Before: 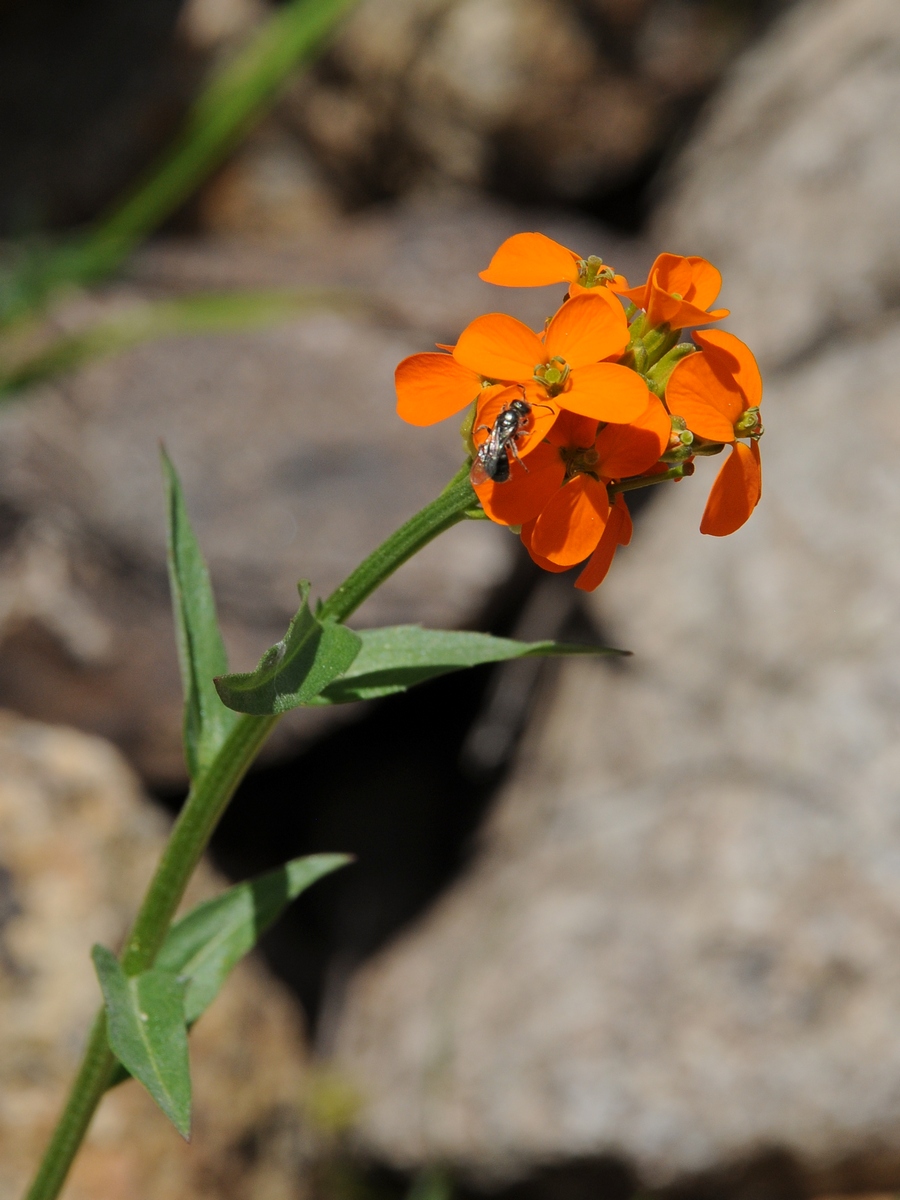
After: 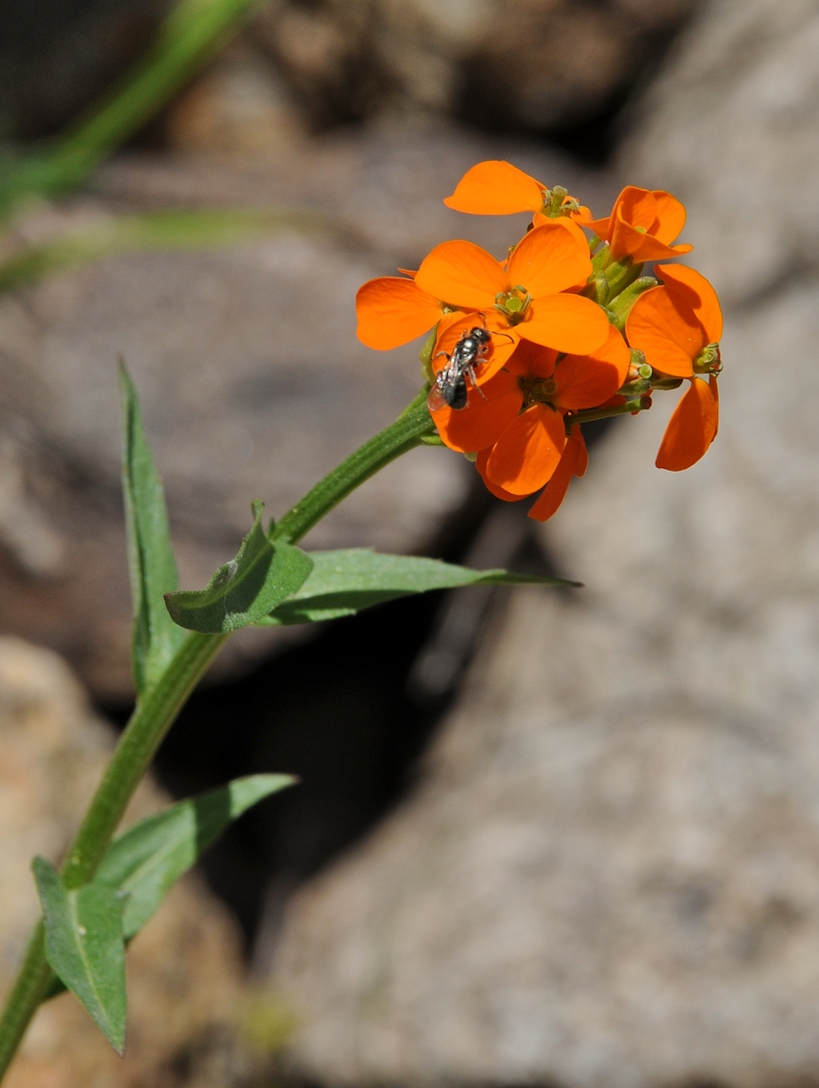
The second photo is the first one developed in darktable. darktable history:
local contrast: mode bilateral grid, contrast 10, coarseness 24, detail 115%, midtone range 0.2
crop and rotate: angle -2.08°, left 3.132%, top 4.176%, right 1.473%, bottom 0.768%
exposure: compensate highlight preservation false
shadows and highlights: shadows 47.67, highlights -42.6, soften with gaussian
